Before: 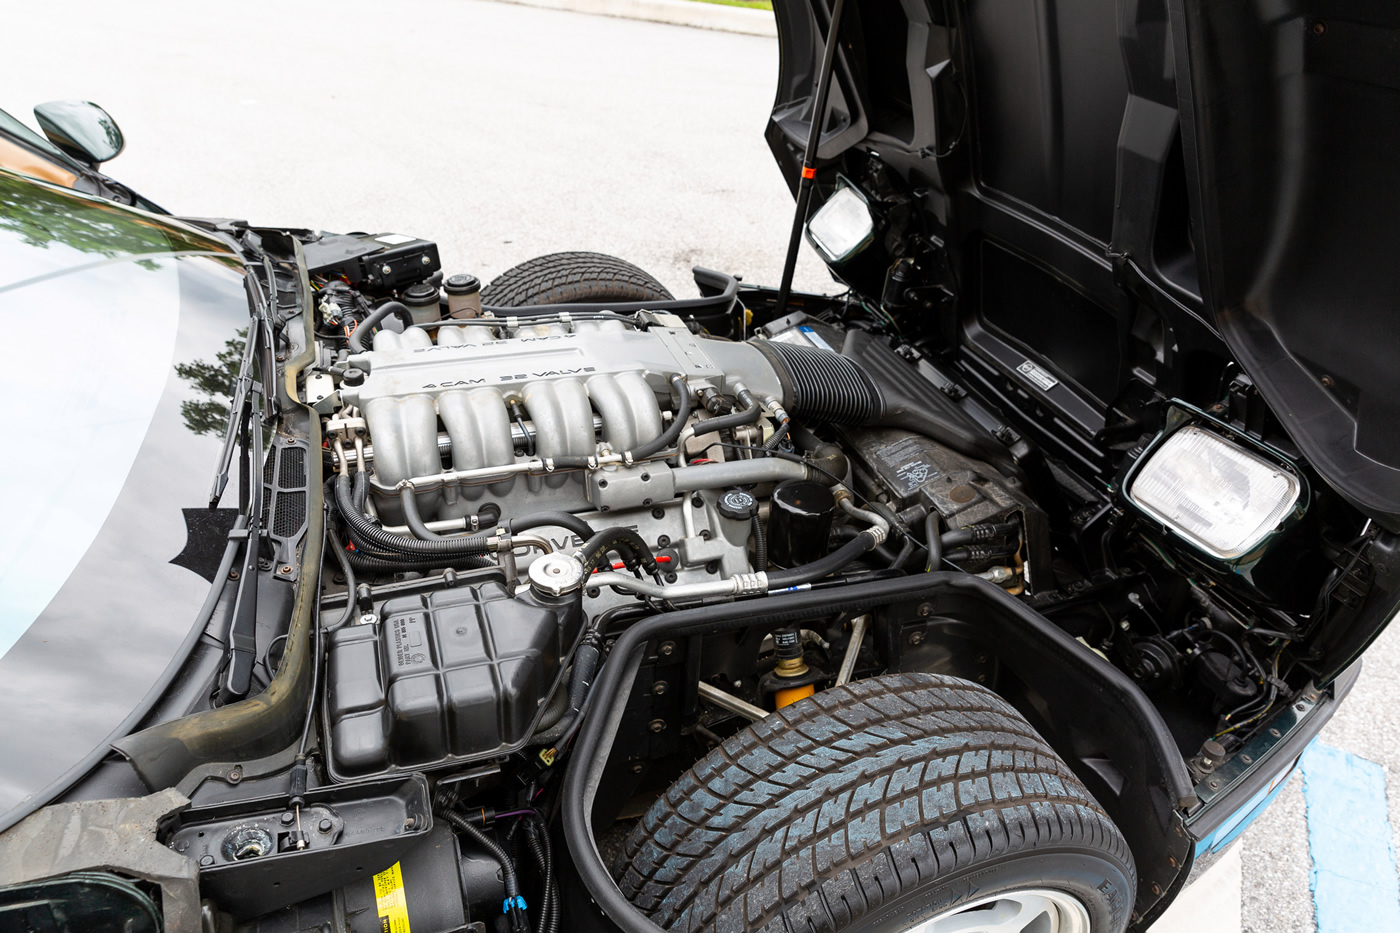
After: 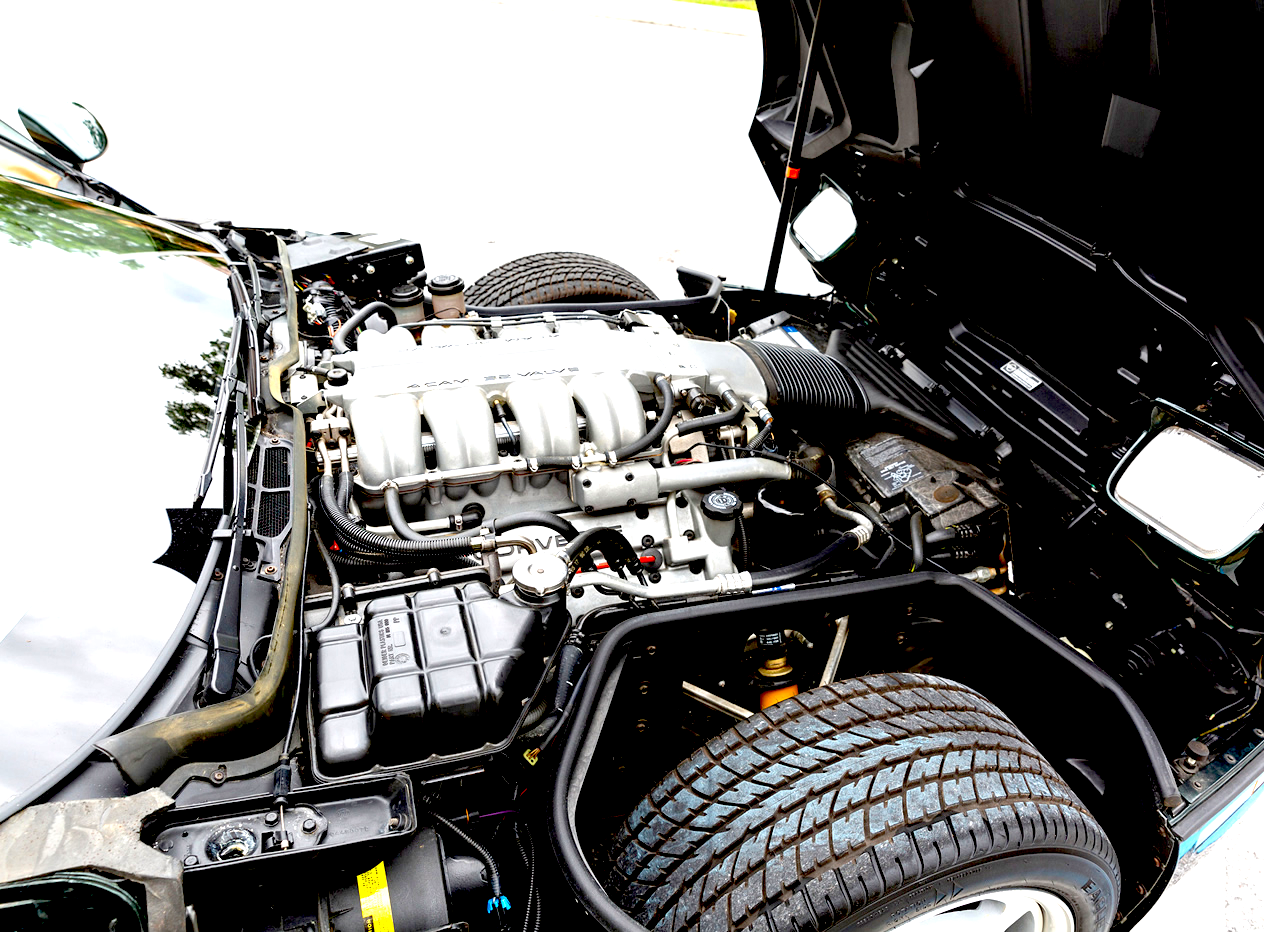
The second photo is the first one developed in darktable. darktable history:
crop and rotate: left 1.198%, right 8.477%
exposure: black level correction 0.036, exposure 0.905 EV, compensate highlight preservation false
